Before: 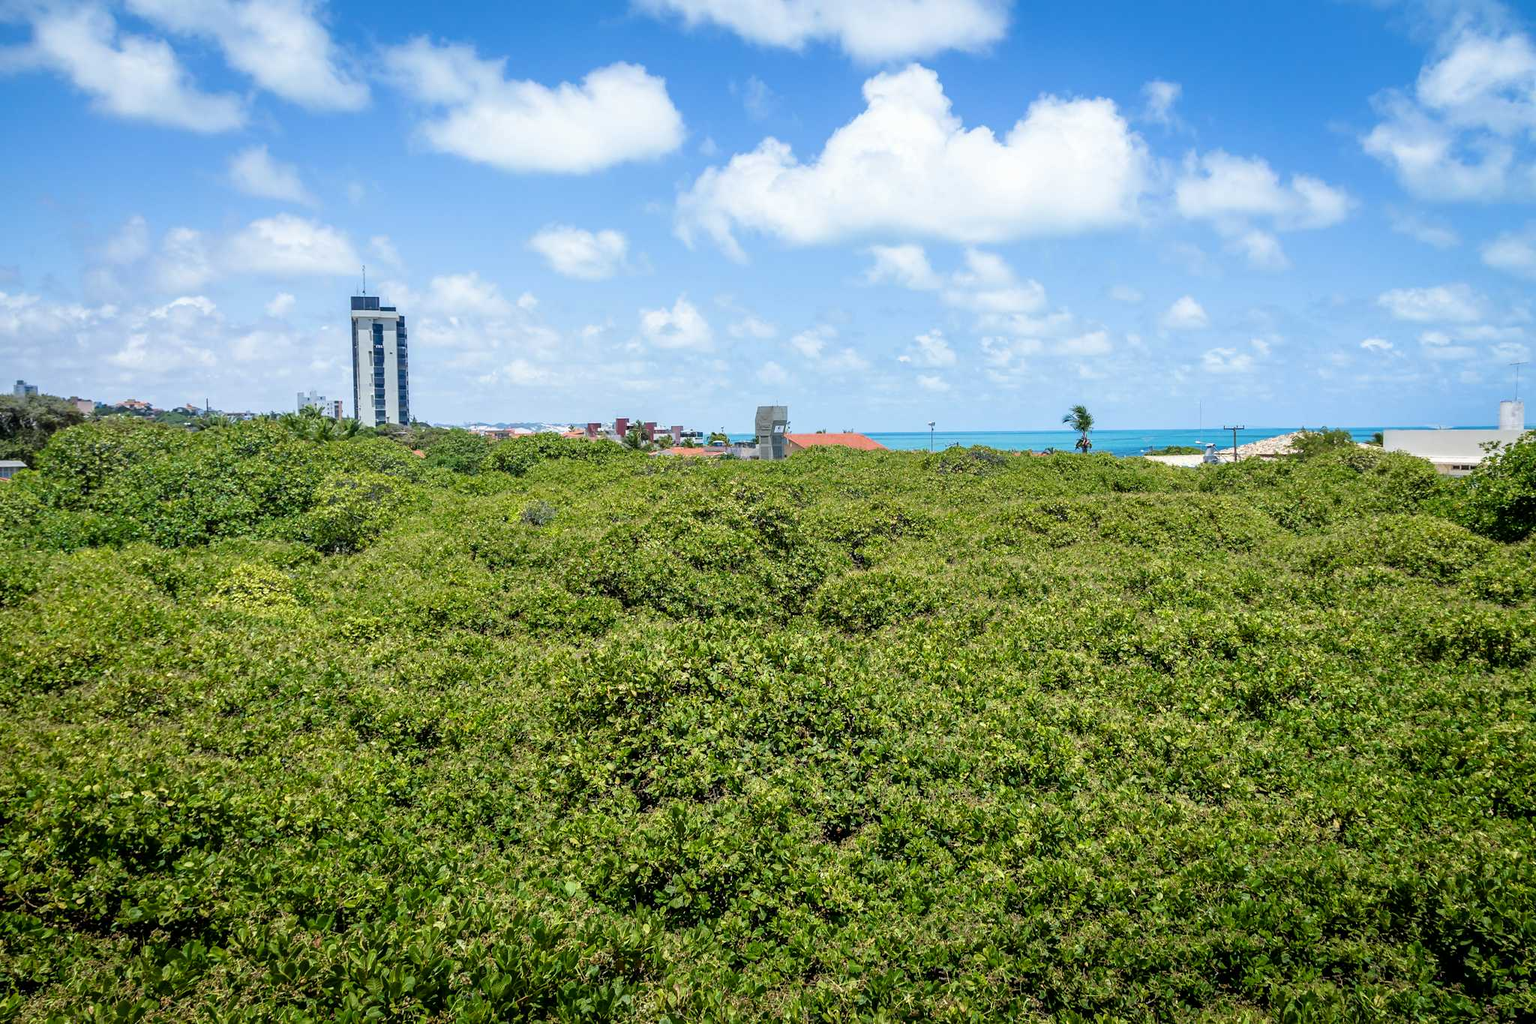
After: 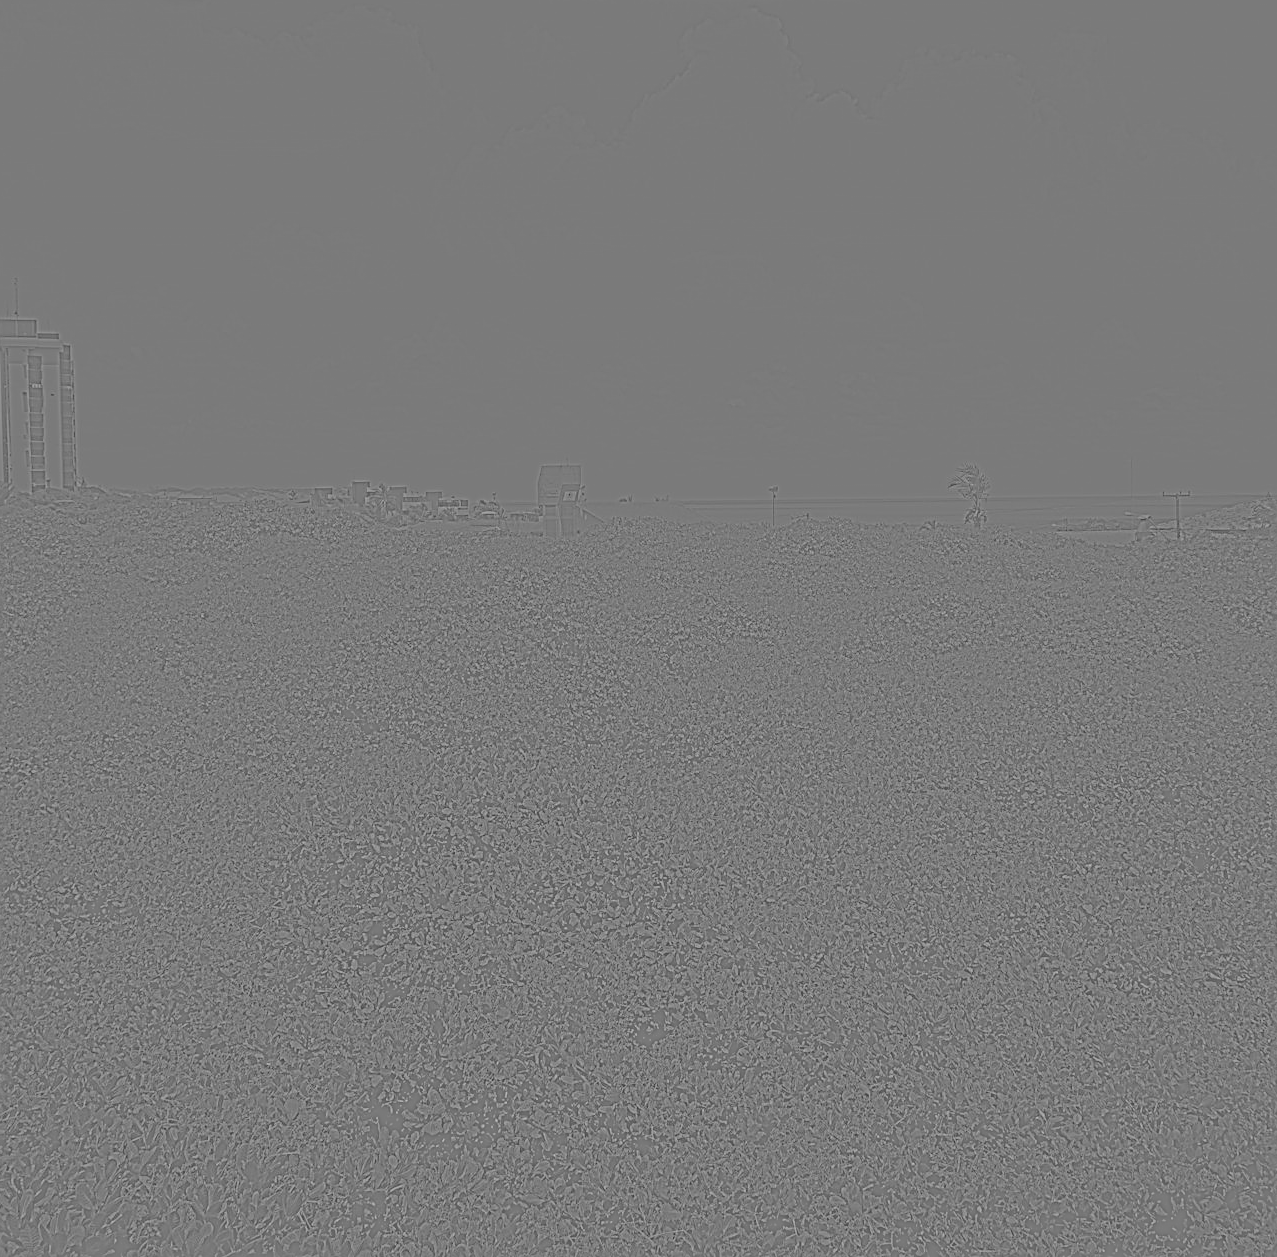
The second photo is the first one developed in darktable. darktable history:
crop and rotate: left 22.918%, top 5.629%, right 14.711%, bottom 2.247%
sharpen: on, module defaults
graduated density: hue 238.83°, saturation 50%
white balance: red 0.988, blue 1.017
filmic rgb: white relative exposure 3.85 EV, hardness 4.3
highpass: sharpness 5.84%, contrast boost 8.44%
color balance rgb: perceptual saturation grading › global saturation 45%, perceptual saturation grading › highlights -25%, perceptual saturation grading › shadows 50%, perceptual brilliance grading › global brilliance 3%, global vibrance 3%
